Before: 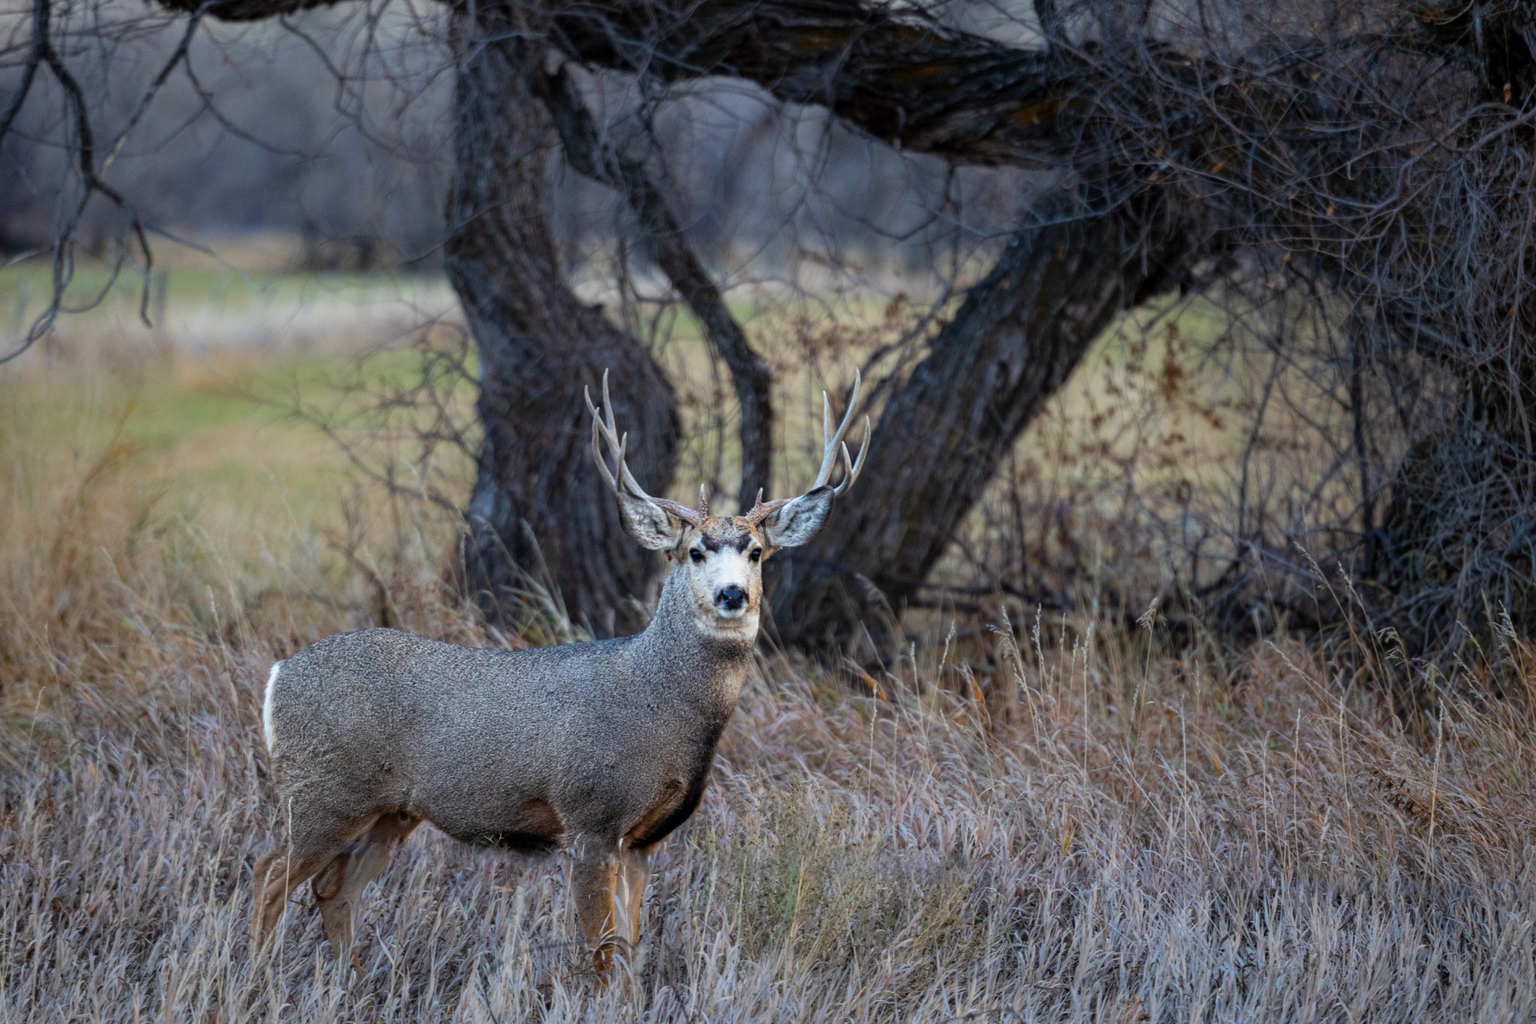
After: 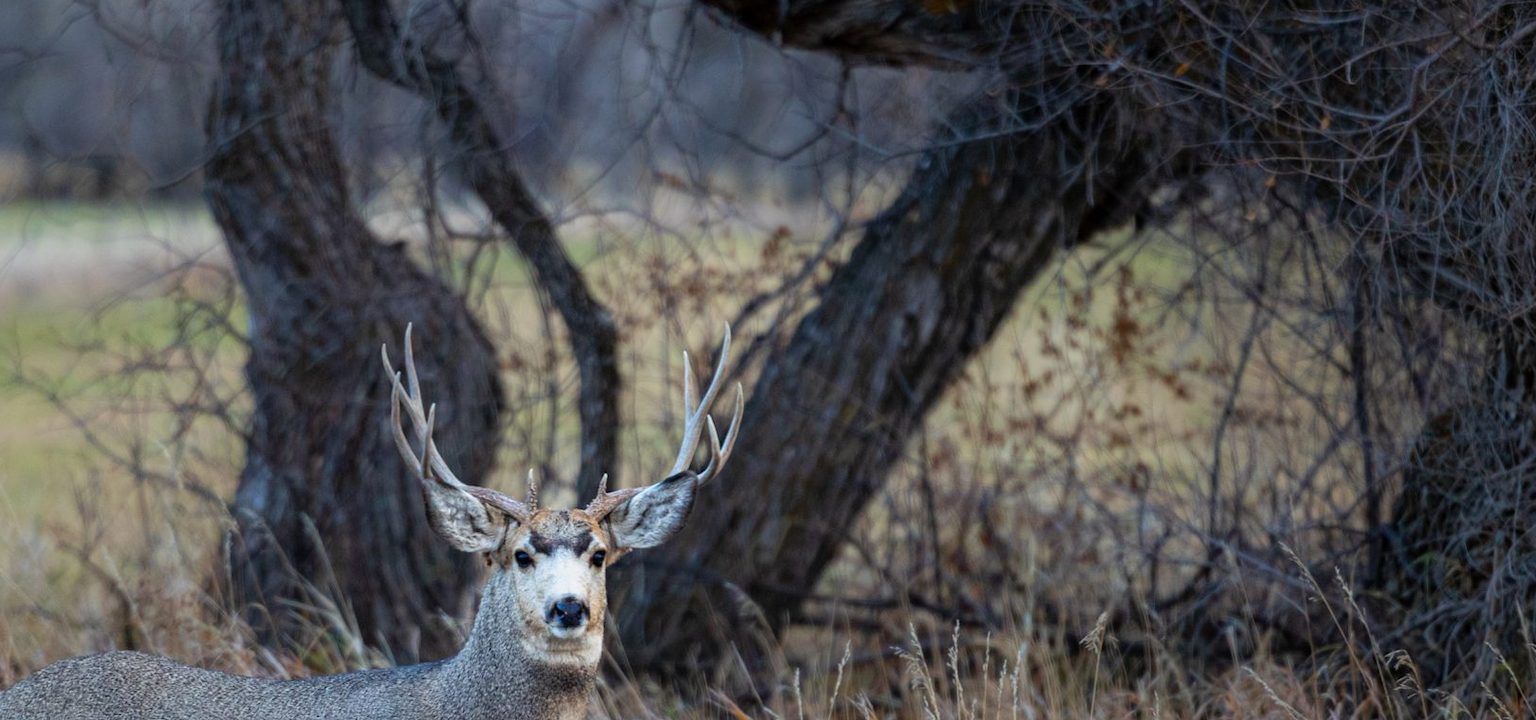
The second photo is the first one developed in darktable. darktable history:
crop: left 18.417%, top 11.123%, right 2.529%, bottom 33.214%
